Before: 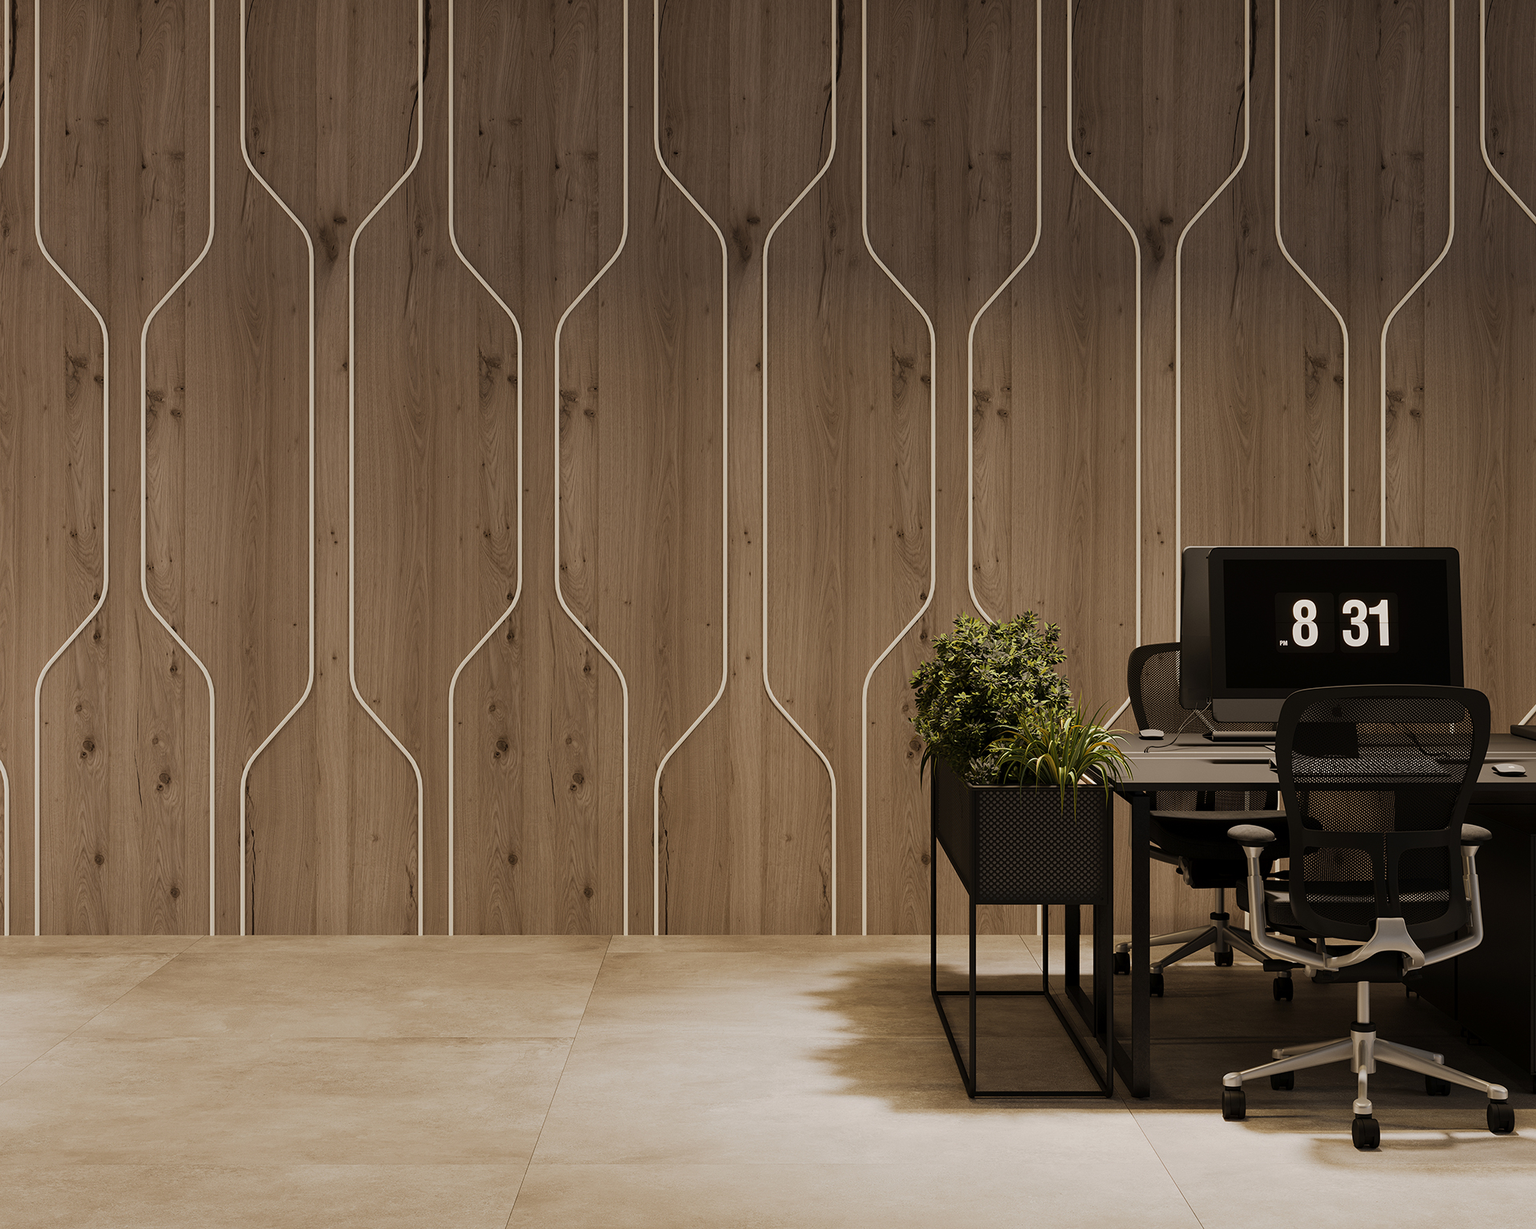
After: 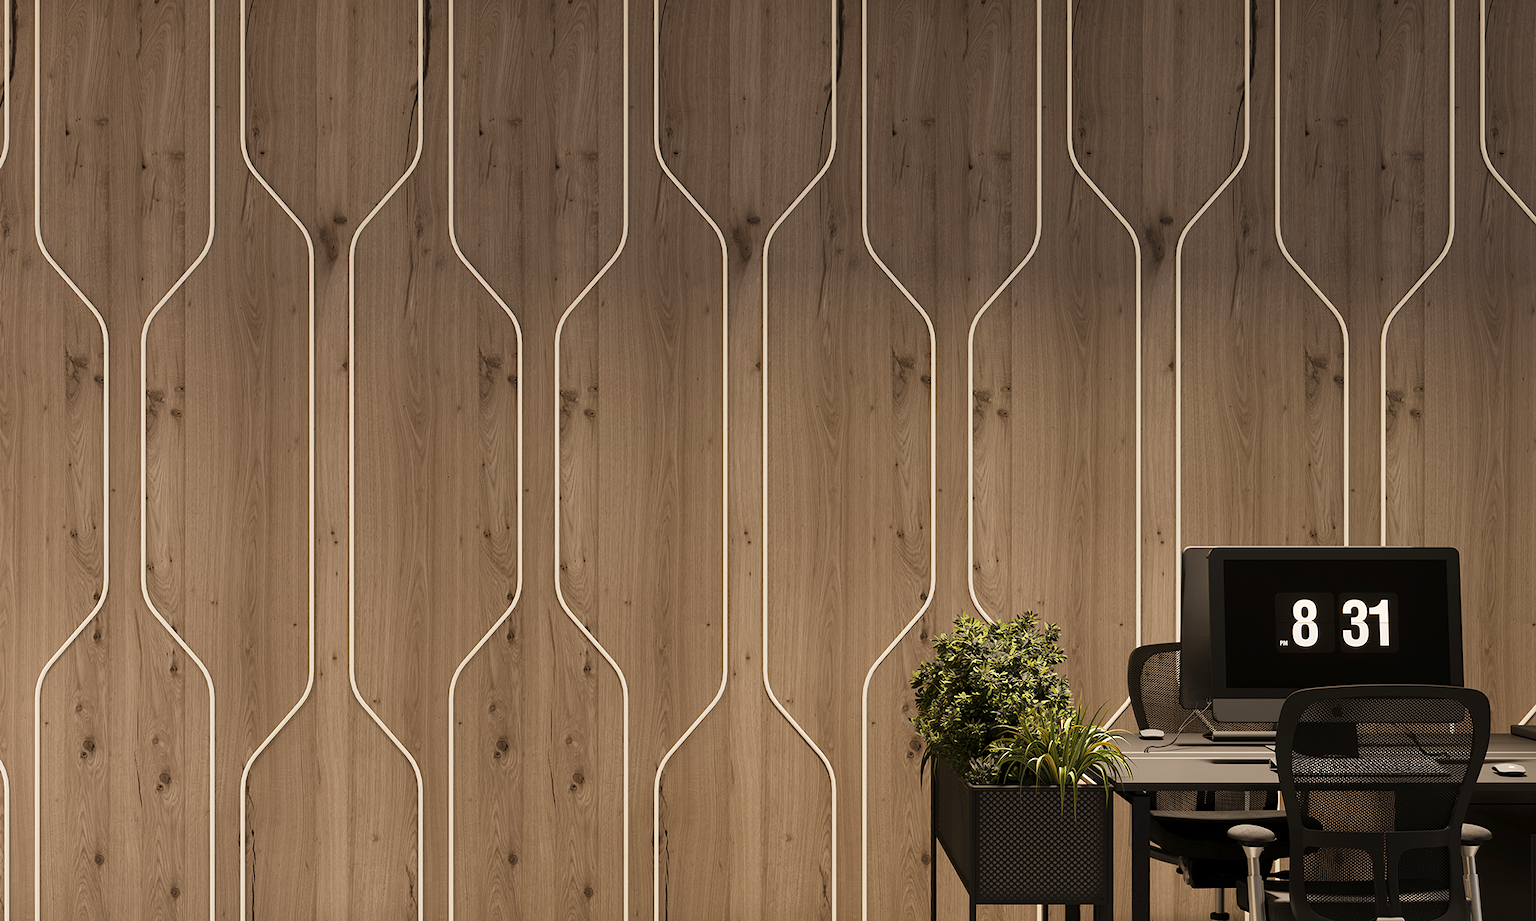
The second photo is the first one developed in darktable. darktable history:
crop: bottom 24.988%
exposure: exposure 0.556 EV, compensate highlight preservation false
